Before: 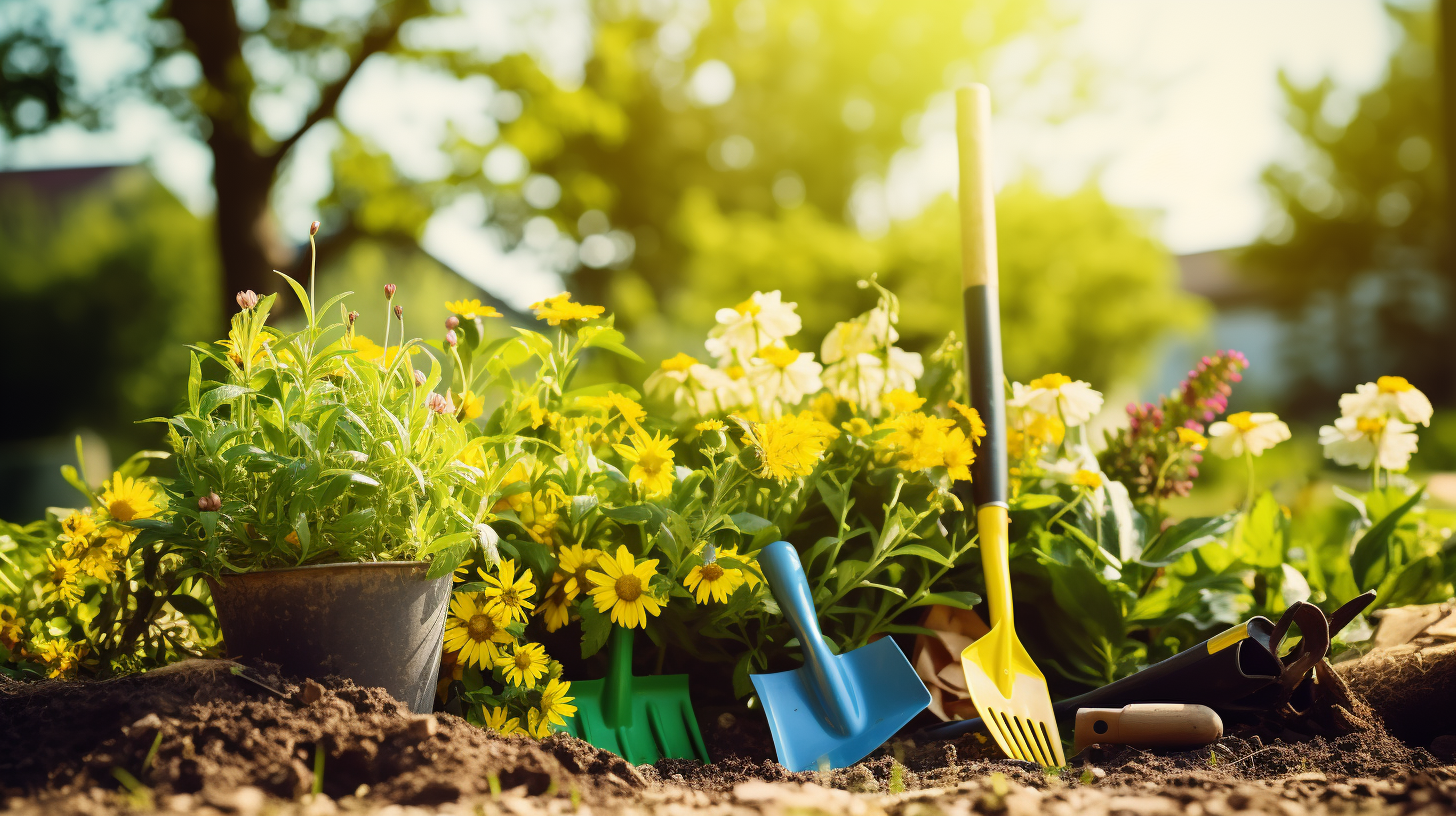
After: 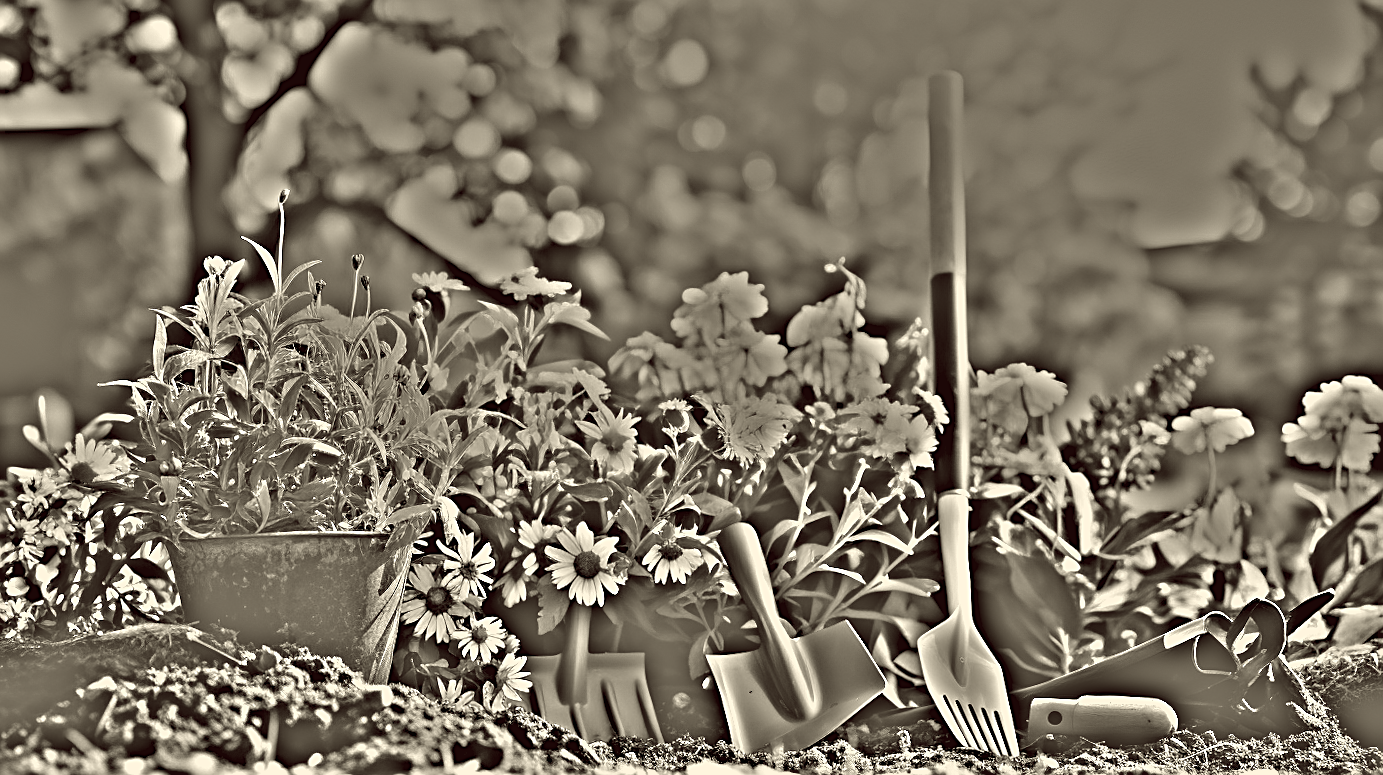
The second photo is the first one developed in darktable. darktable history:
white balance: red 0.974, blue 1.044
highpass: on, module defaults
haze removal: compatibility mode true, adaptive false
color balance rgb: perceptual saturation grading › global saturation 30%, global vibrance 20%
crop and rotate: angle -1.69°
color balance: lift [1.005, 1.002, 0.998, 0.998], gamma [1, 1.021, 1.02, 0.979], gain [0.923, 1.066, 1.056, 0.934]
sharpen: on, module defaults
